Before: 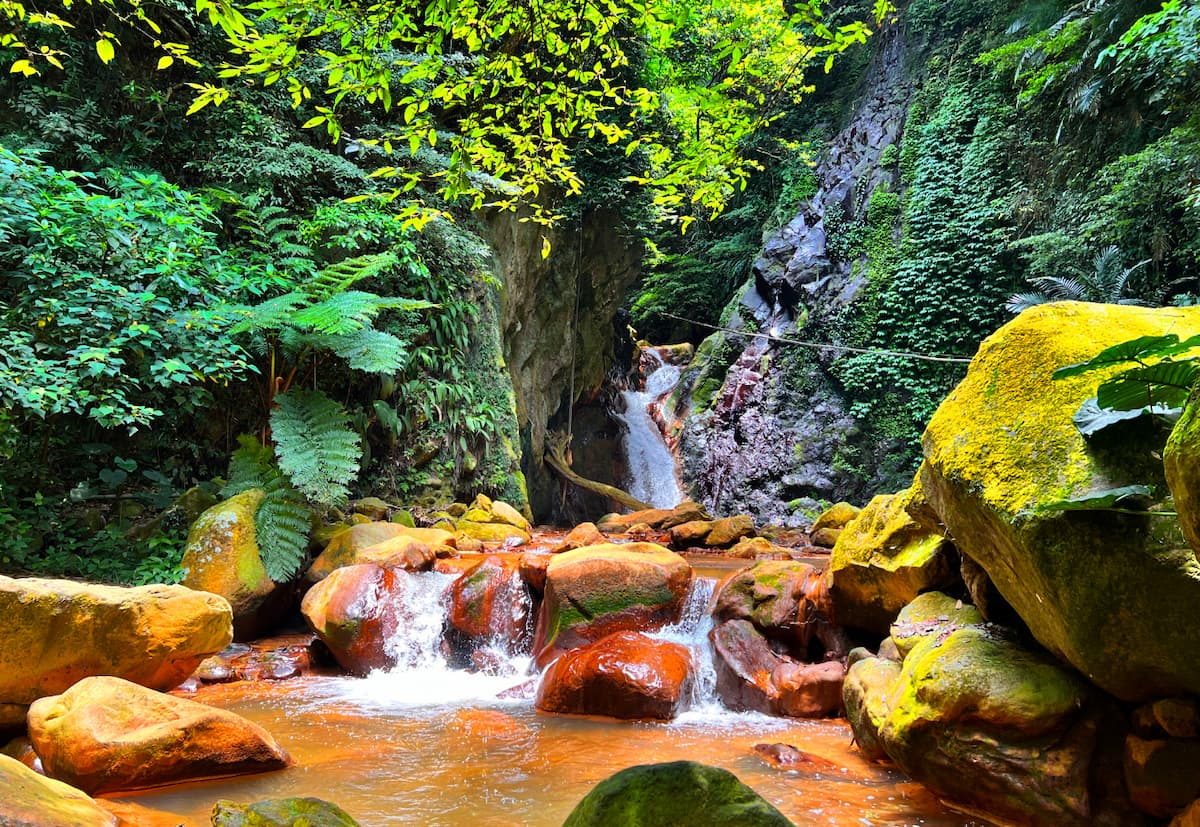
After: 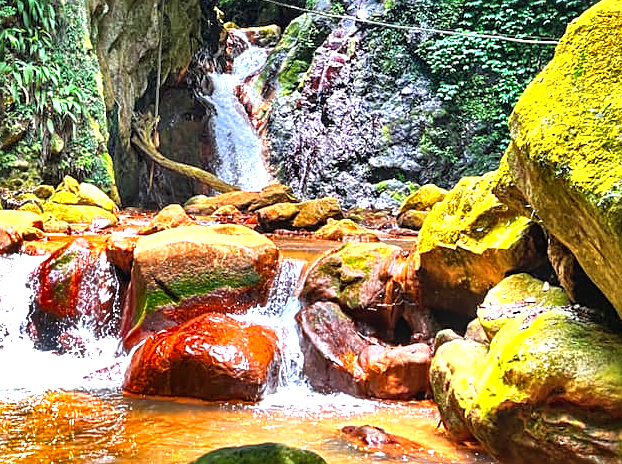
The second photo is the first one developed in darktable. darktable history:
shadows and highlights: radius 100.25, shadows 50.56, highlights -65.29, soften with gaussian
crop: left 34.452%, top 38.572%, right 13.639%, bottom 5.227%
local contrast: on, module defaults
sharpen: on, module defaults
exposure: black level correction 0, exposure 1.001 EV, compensate highlight preservation false
